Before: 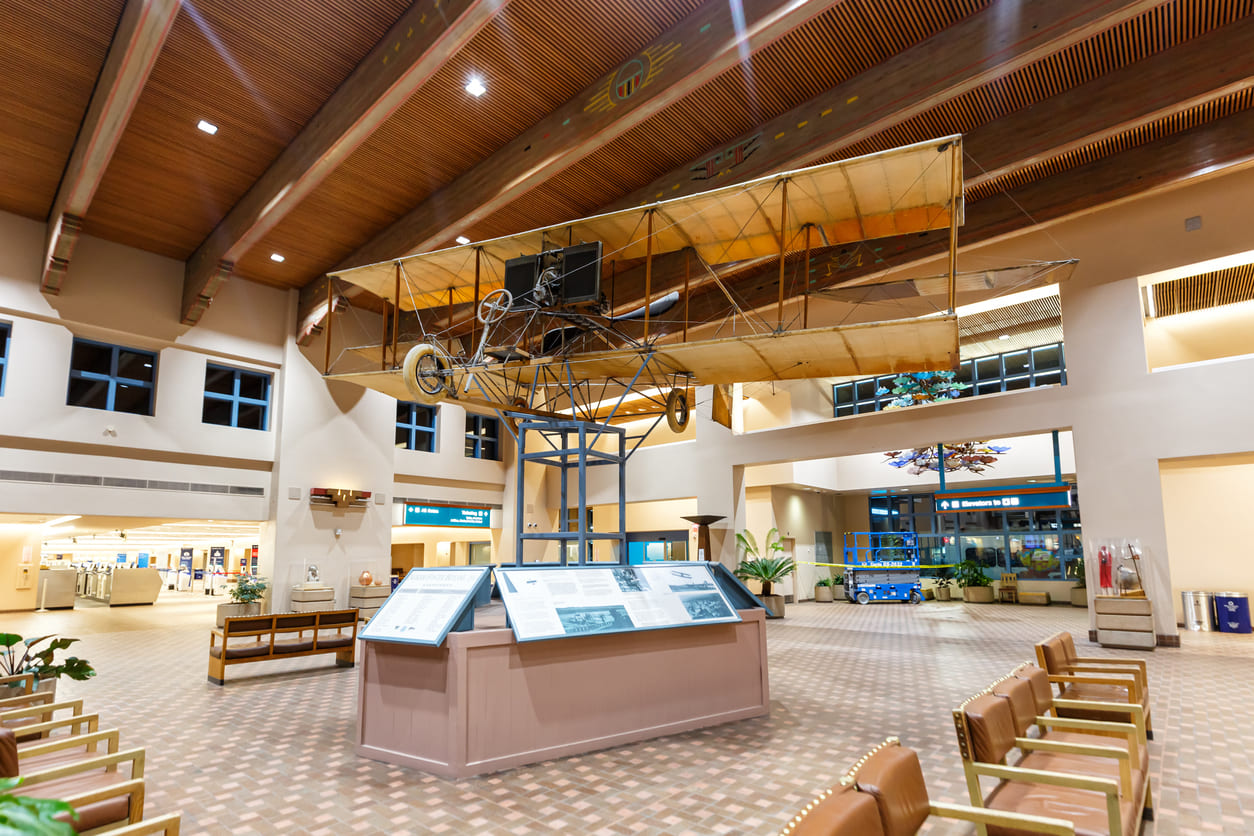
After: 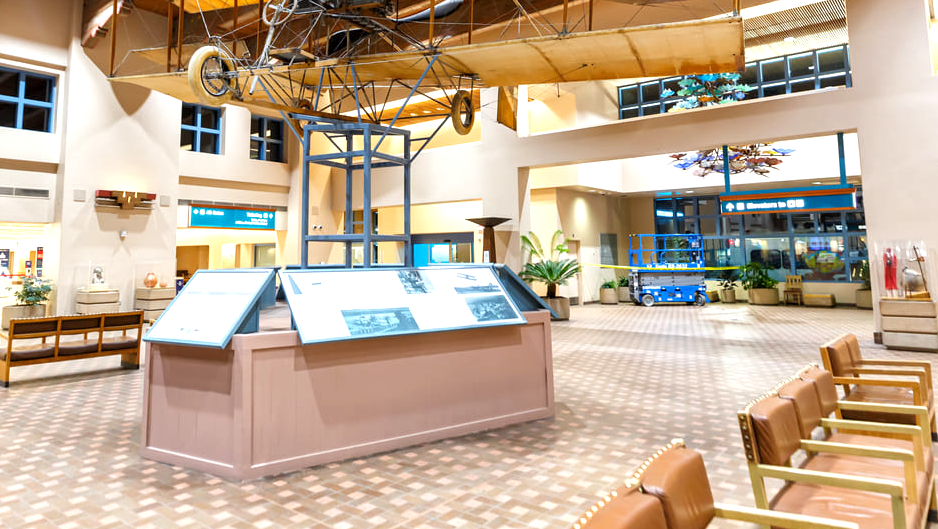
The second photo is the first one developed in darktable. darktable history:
exposure: black level correction 0.001, exposure 0.498 EV, compensate highlight preservation false
crop and rotate: left 17.269%, top 35.651%, right 7.883%, bottom 1.051%
